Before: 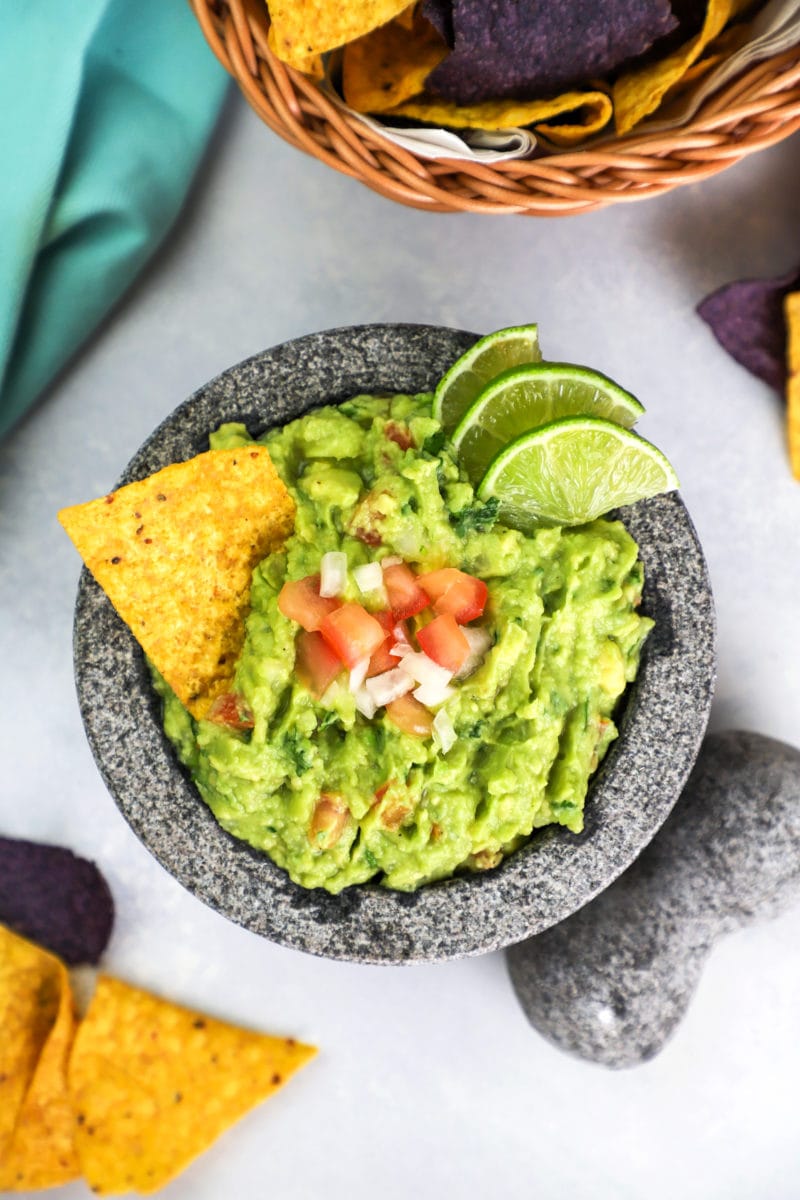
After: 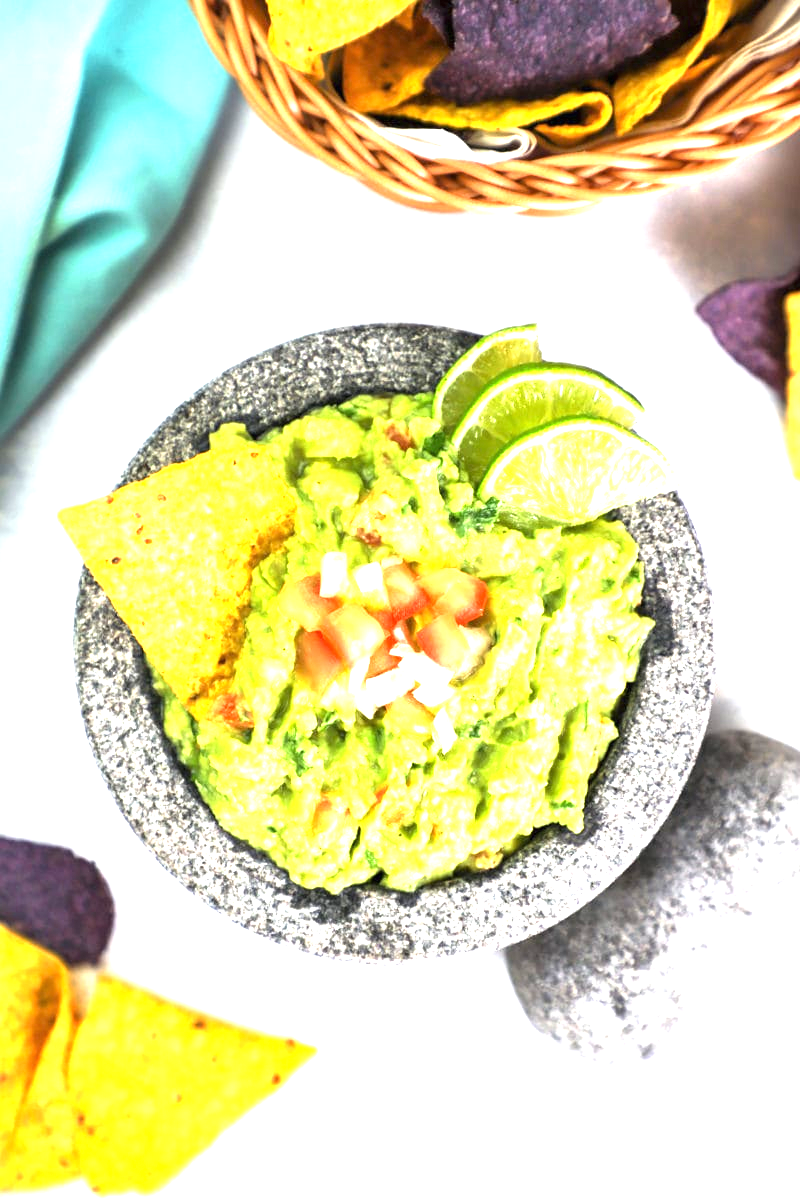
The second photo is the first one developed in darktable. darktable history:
exposure: black level correction 0, exposure 1.581 EV, compensate highlight preservation false
